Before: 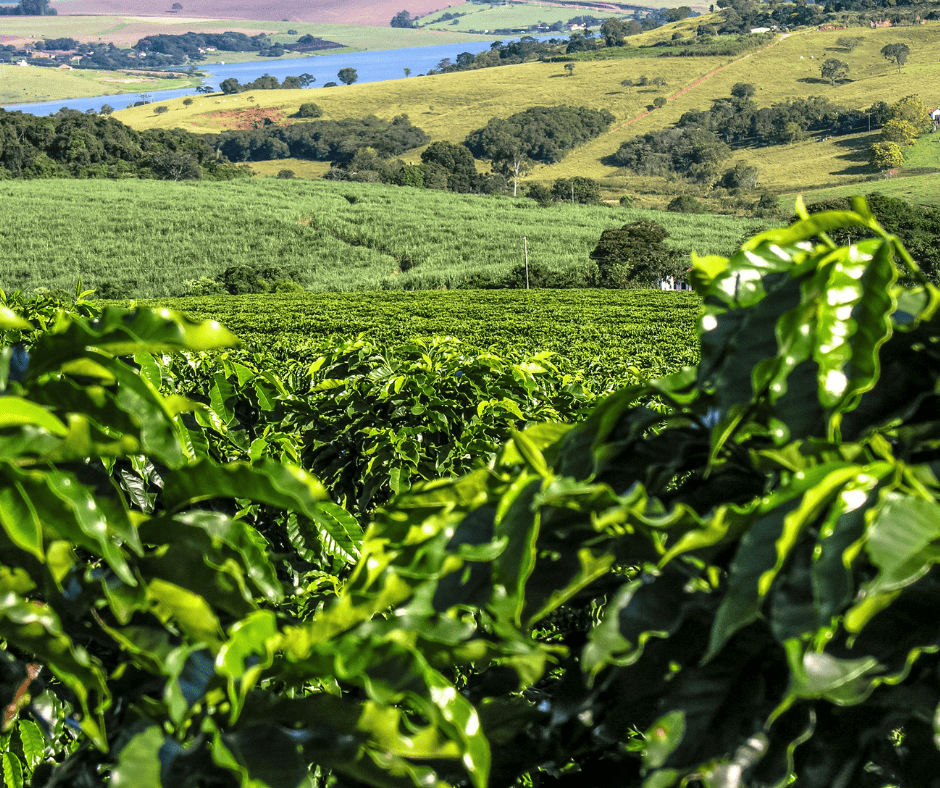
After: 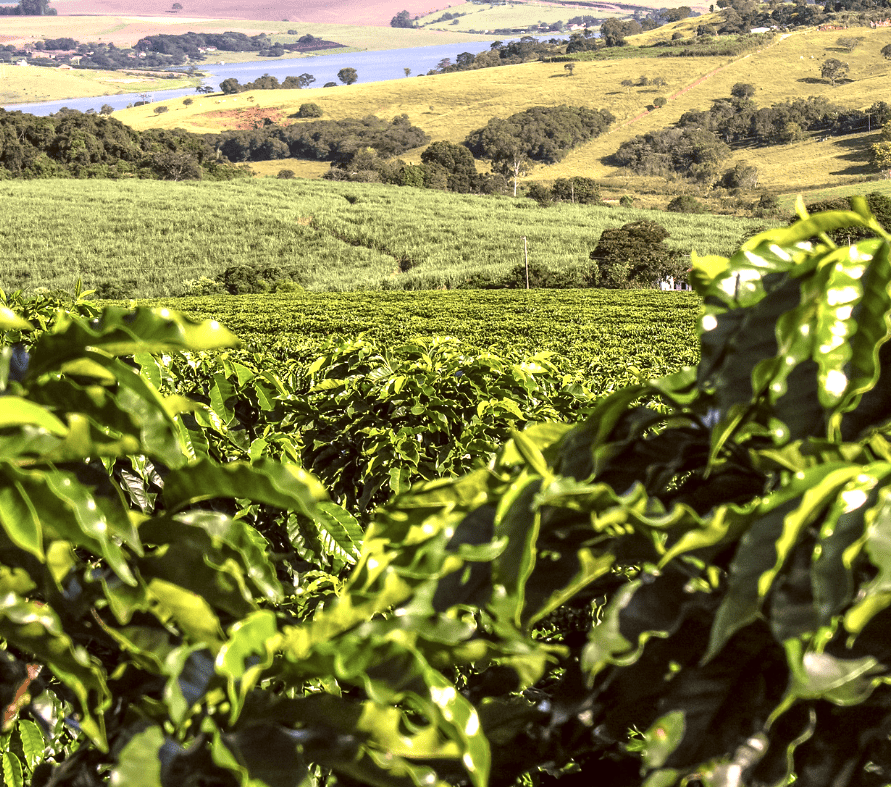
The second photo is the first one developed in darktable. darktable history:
color correction: highlights a* 10.18, highlights b* 9.76, shadows a* 9.06, shadows b* 7.93, saturation 0.786
crop and rotate: left 0%, right 5.166%
sharpen: radius 2.881, amount 0.856, threshold 47.233
exposure: exposure 0.496 EV, compensate exposure bias true, compensate highlight preservation false
